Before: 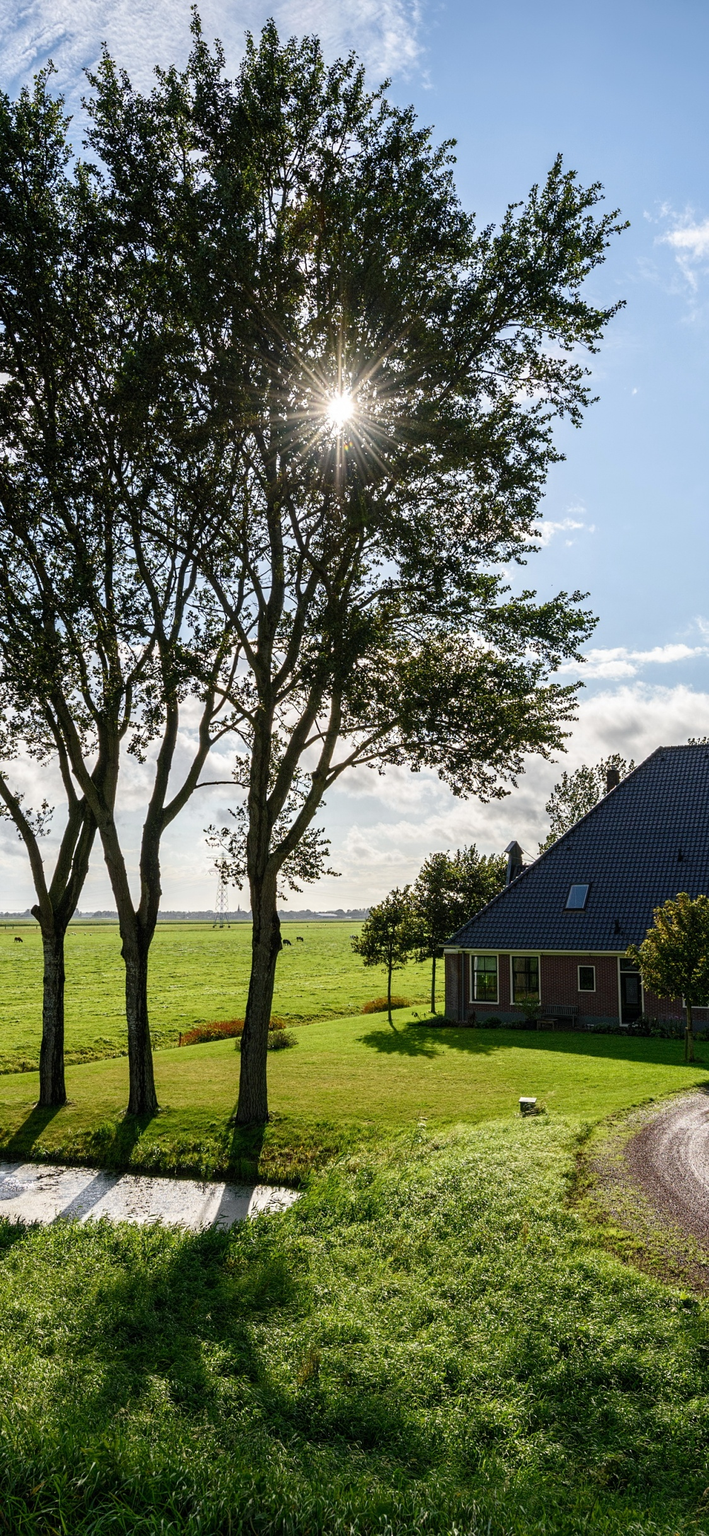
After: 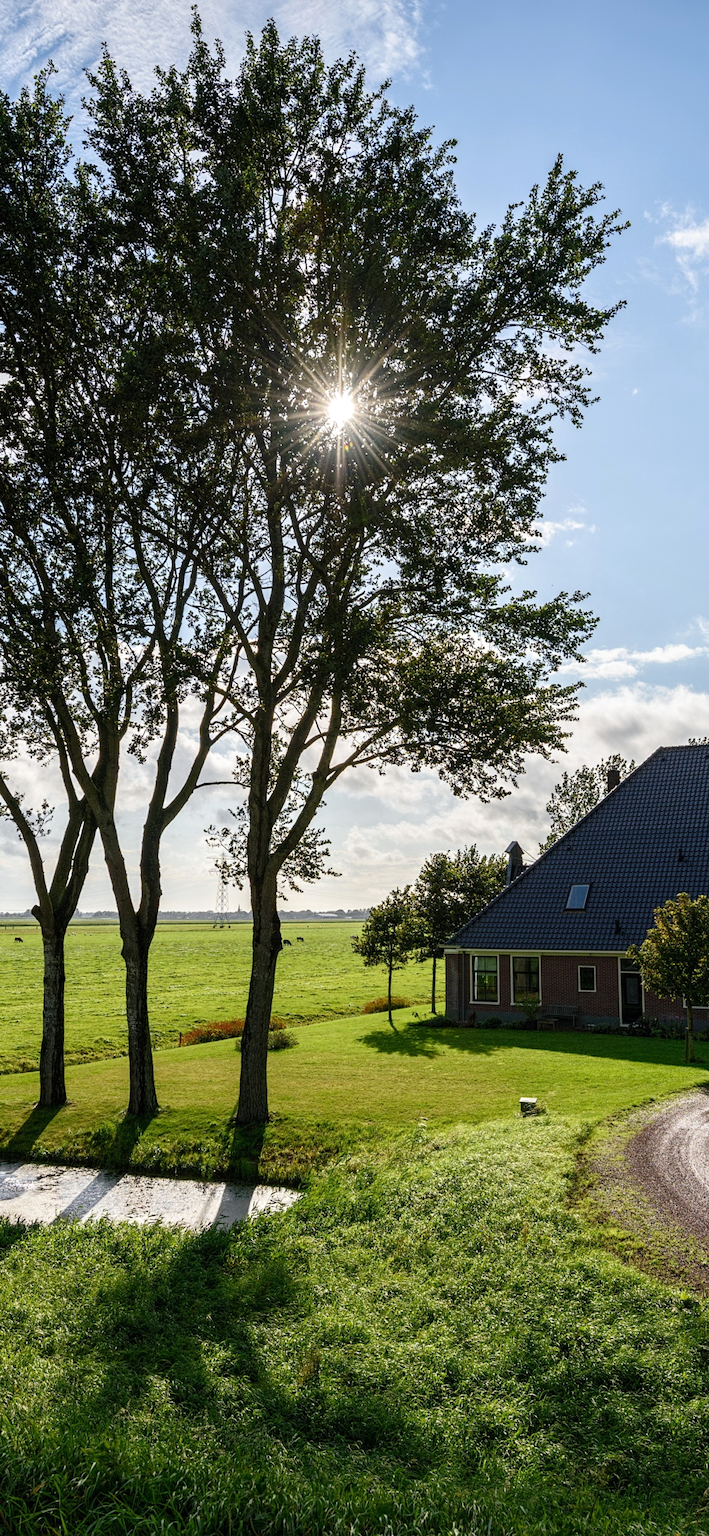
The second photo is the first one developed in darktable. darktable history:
tone equalizer: smoothing 1
